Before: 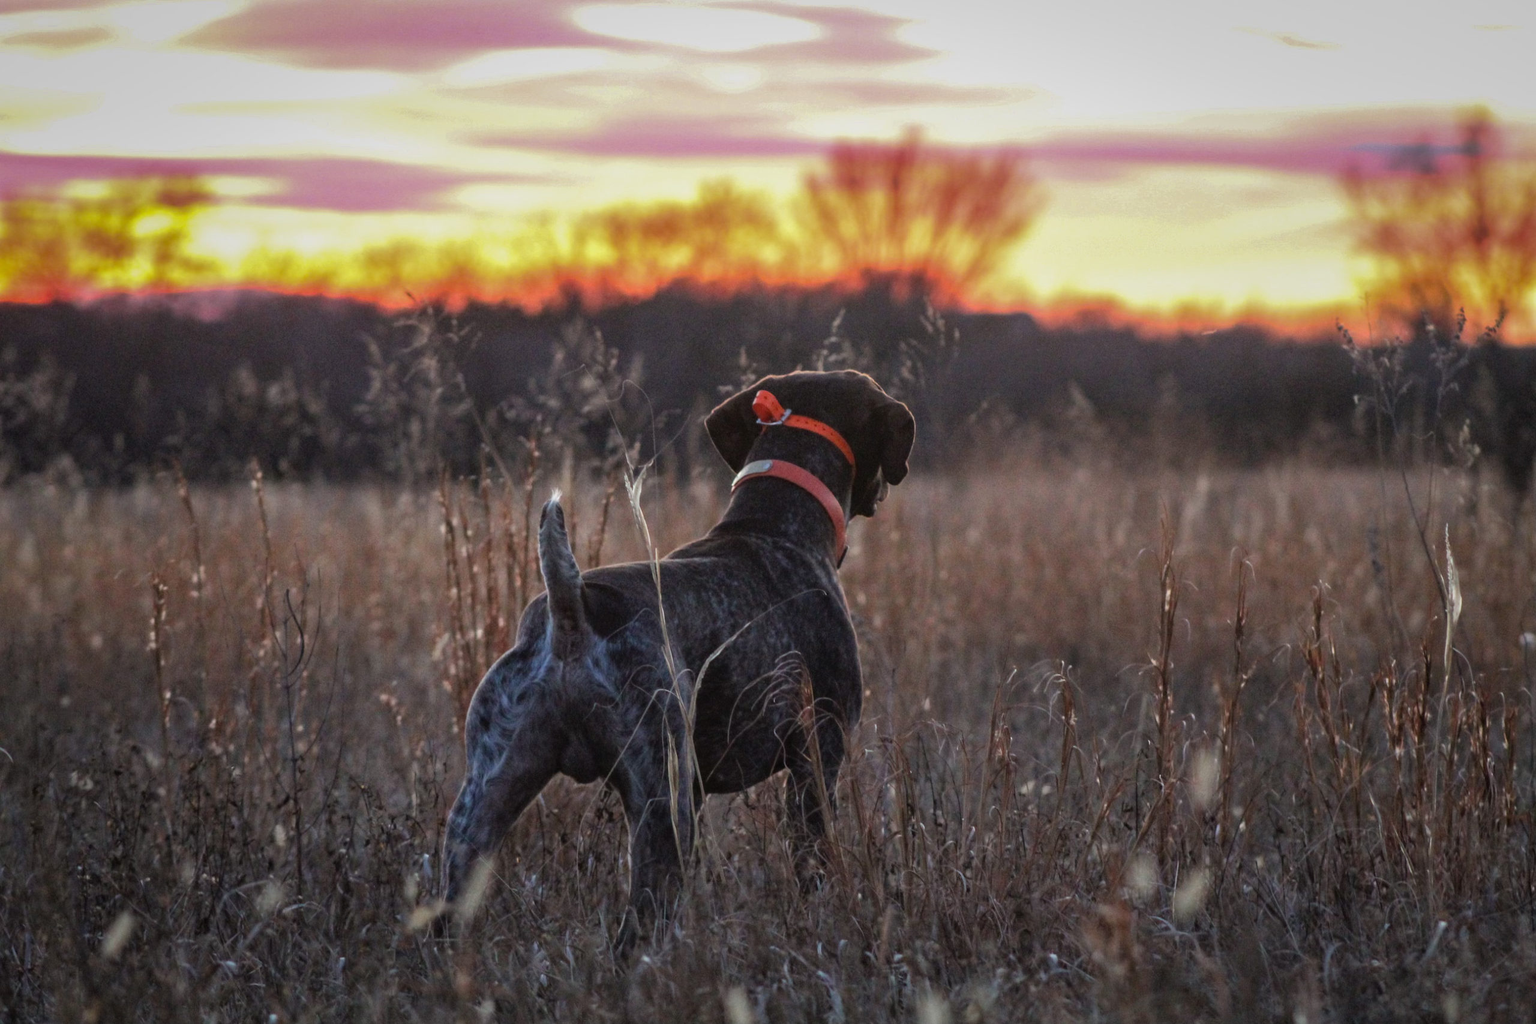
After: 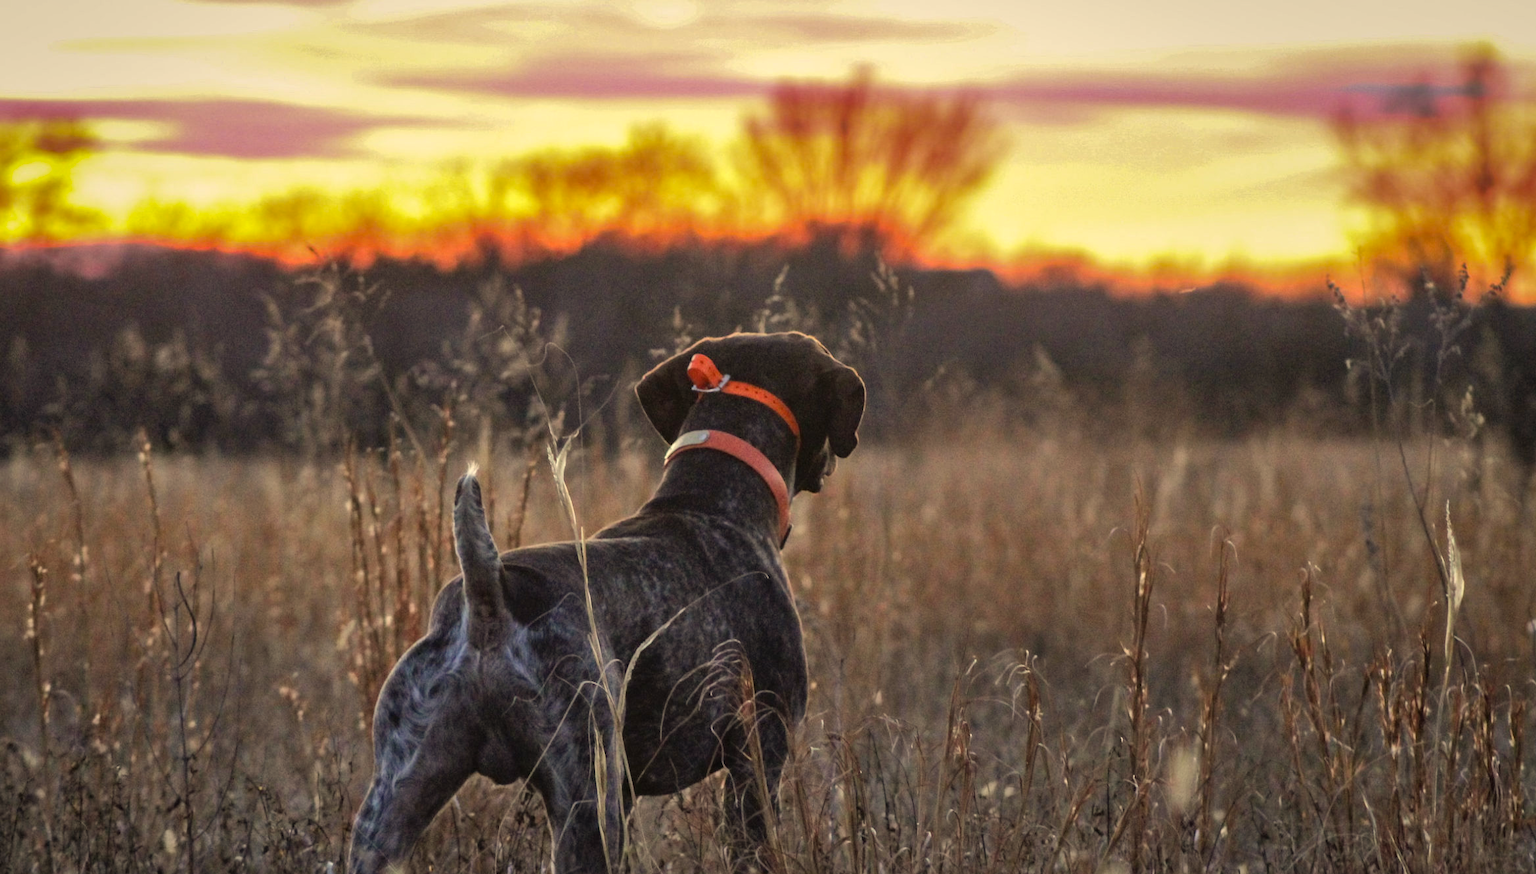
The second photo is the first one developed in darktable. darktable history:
color correction: highlights a* 2.72, highlights b* 22.8
crop: left 8.155%, top 6.611%, bottom 15.385%
levels: levels [0, 0.476, 0.951]
shadows and highlights: shadows 37.27, highlights -28.18, soften with gaussian
